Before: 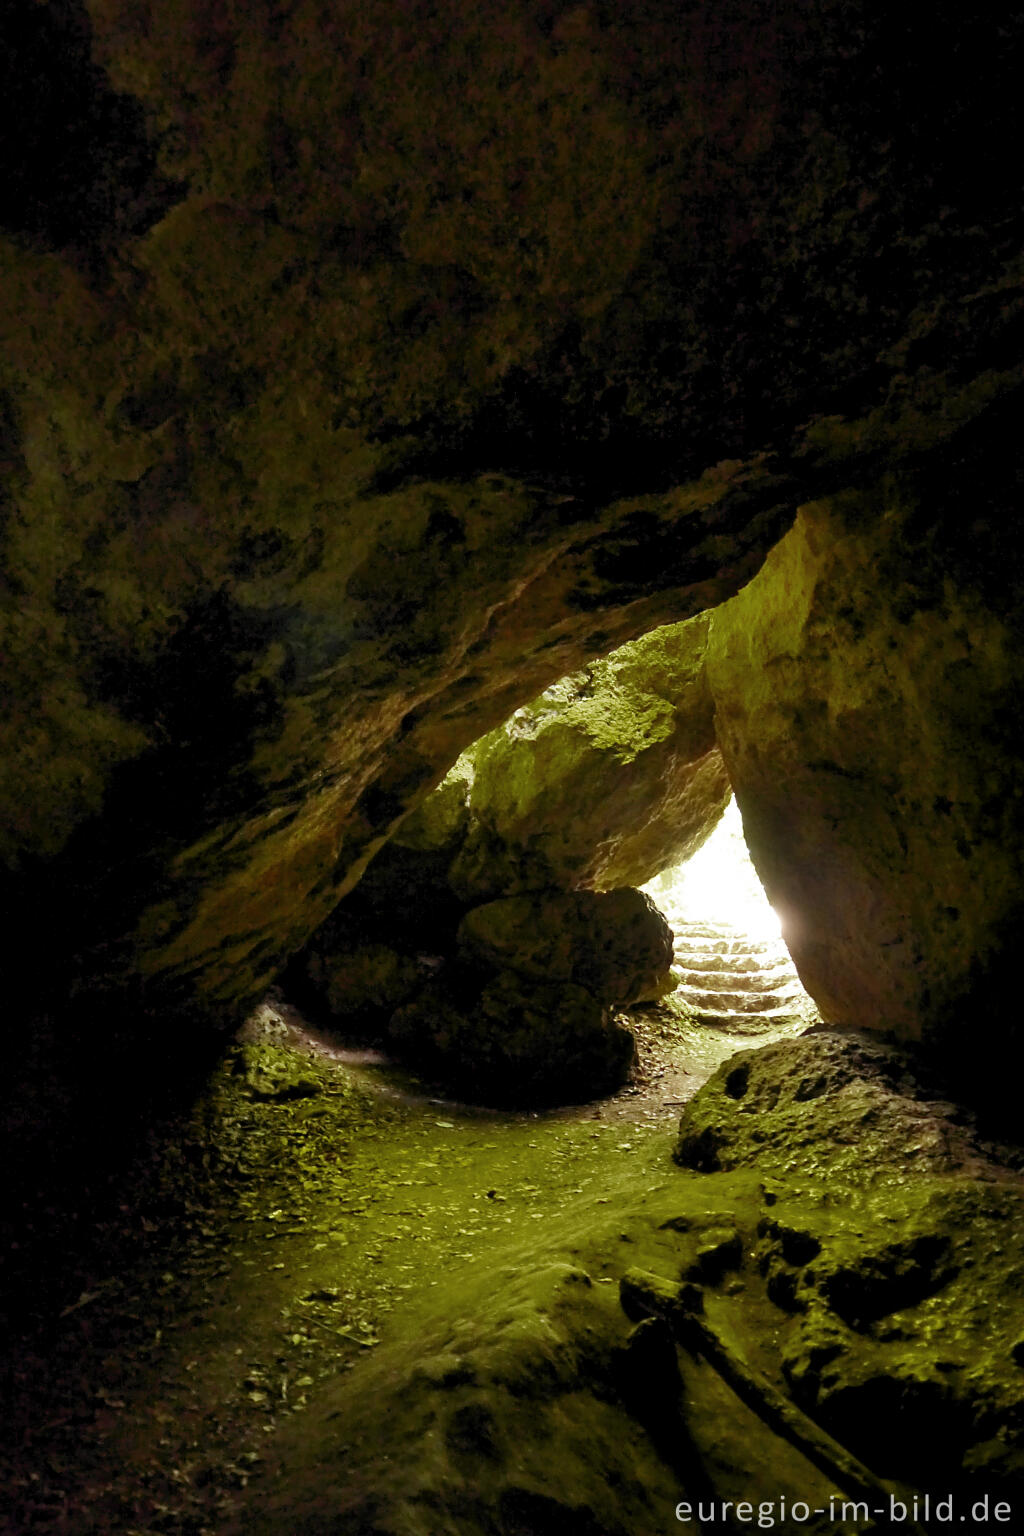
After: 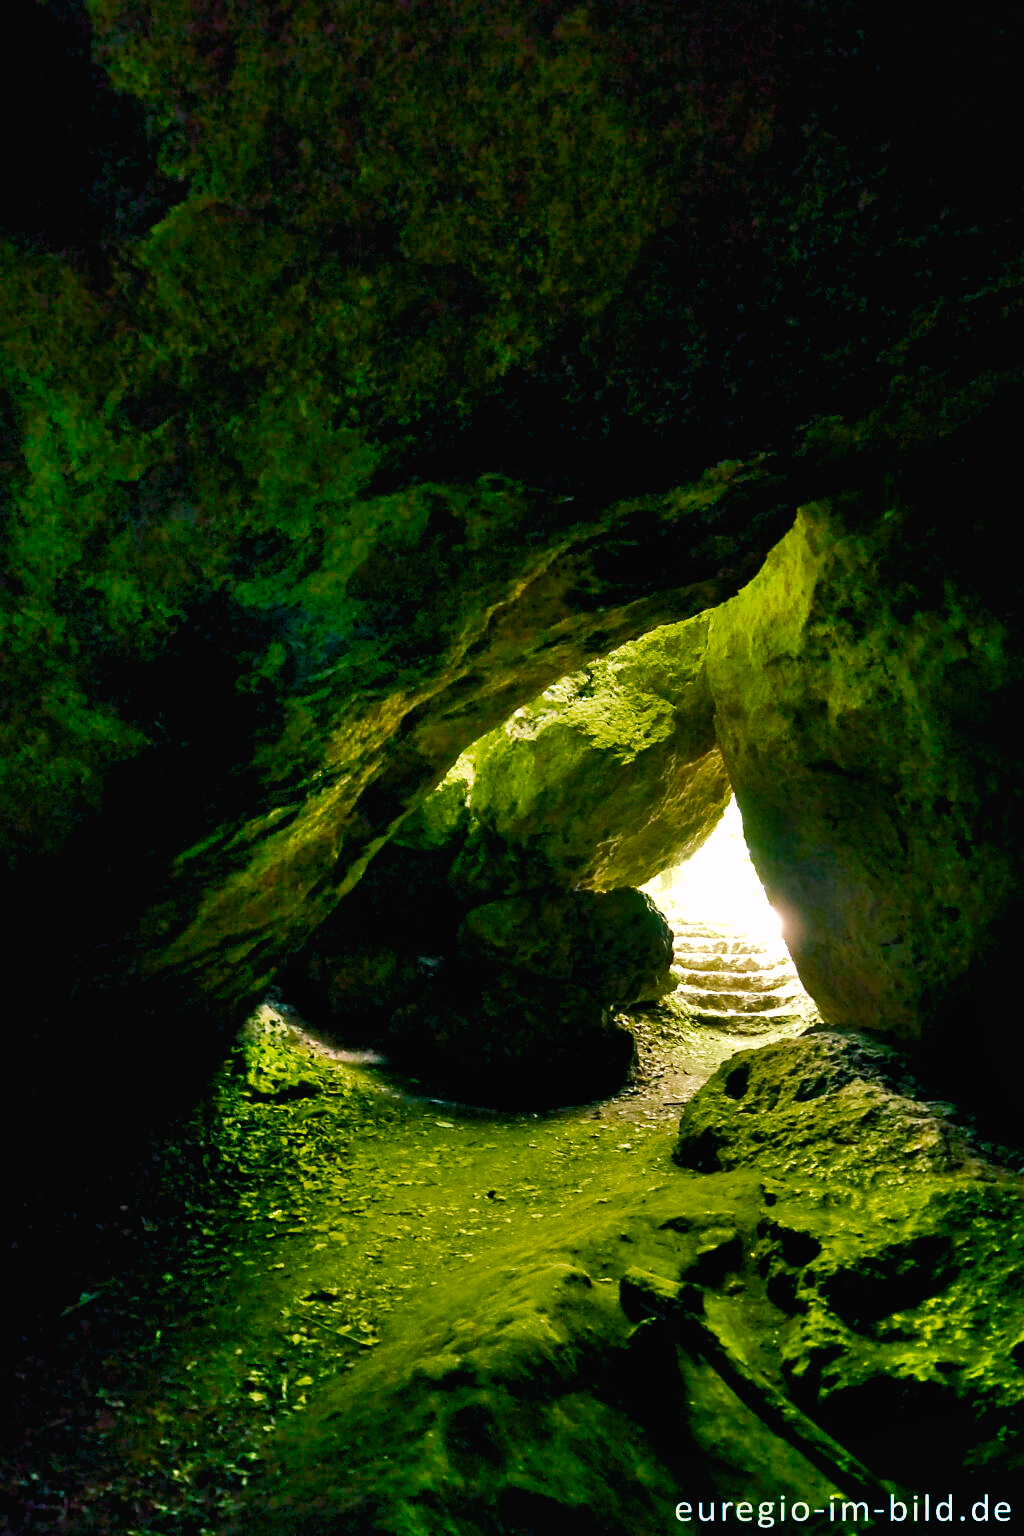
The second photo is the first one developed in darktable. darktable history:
haze removal: compatibility mode true, adaptive false
shadows and highlights: low approximation 0.01, soften with gaussian
exposure: exposure 0.197 EV, compensate highlight preservation false
color balance rgb: shadows lift › luminance -28.76%, shadows lift › chroma 10%, shadows lift › hue 230°, power › chroma 0.5%, power › hue 215°, highlights gain › luminance 7.14%, highlights gain › chroma 1%, highlights gain › hue 50°, global offset › luminance -0.29%, global offset › hue 260°, perceptual saturation grading › global saturation 20%, perceptual saturation grading › highlights -13.92%, perceptual saturation grading › shadows 50%
contrast brightness saturation: contrast -0.02, brightness -0.01, saturation 0.03
